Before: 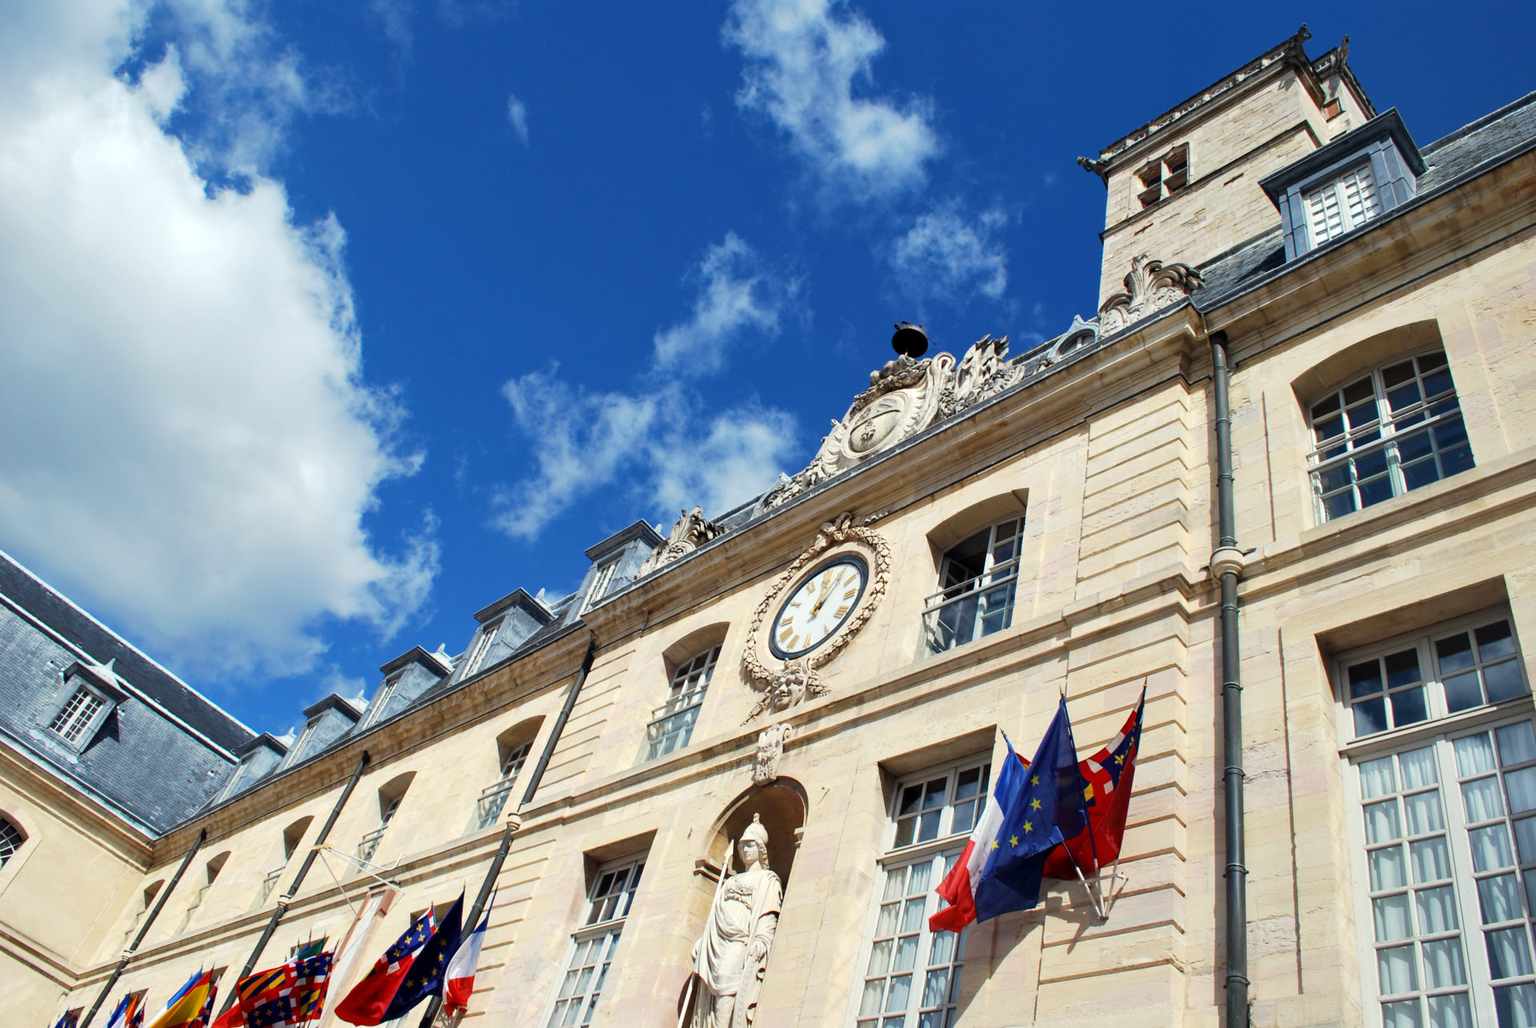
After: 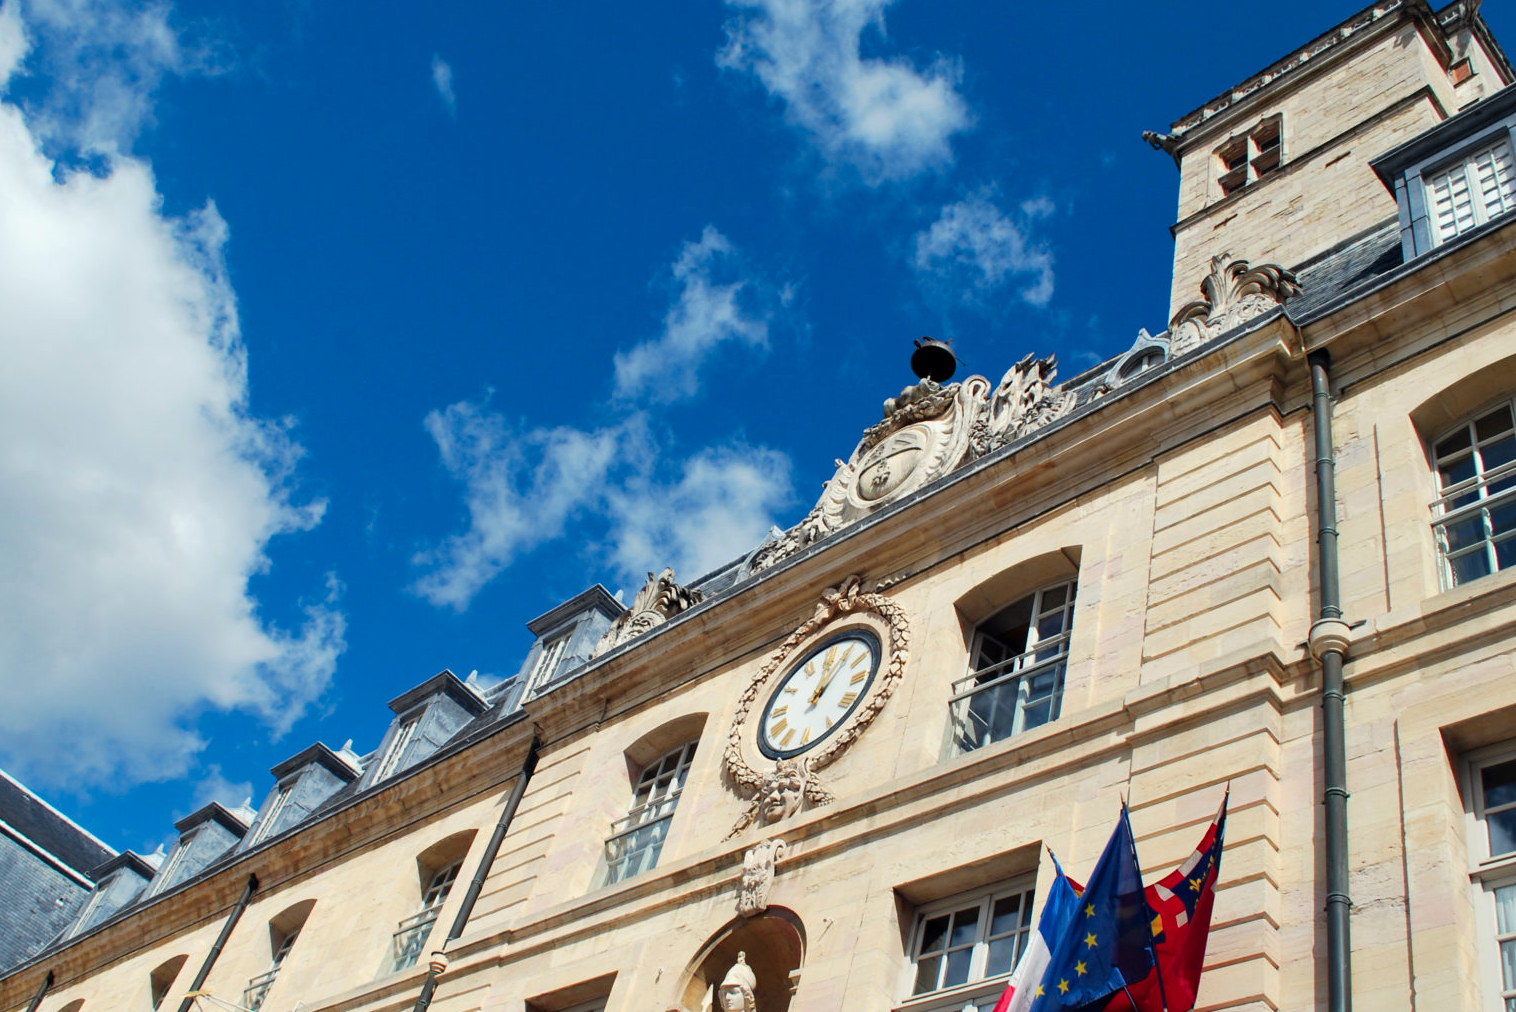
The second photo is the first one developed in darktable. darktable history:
exposure: exposure -0.111 EV, compensate exposure bias true, compensate highlight preservation false
crop and rotate: left 10.644%, top 5.072%, right 10.374%, bottom 16.118%
color zones: curves: ch1 [(0.239, 0.552) (0.75, 0.5)]; ch2 [(0.25, 0.462) (0.749, 0.457)]
